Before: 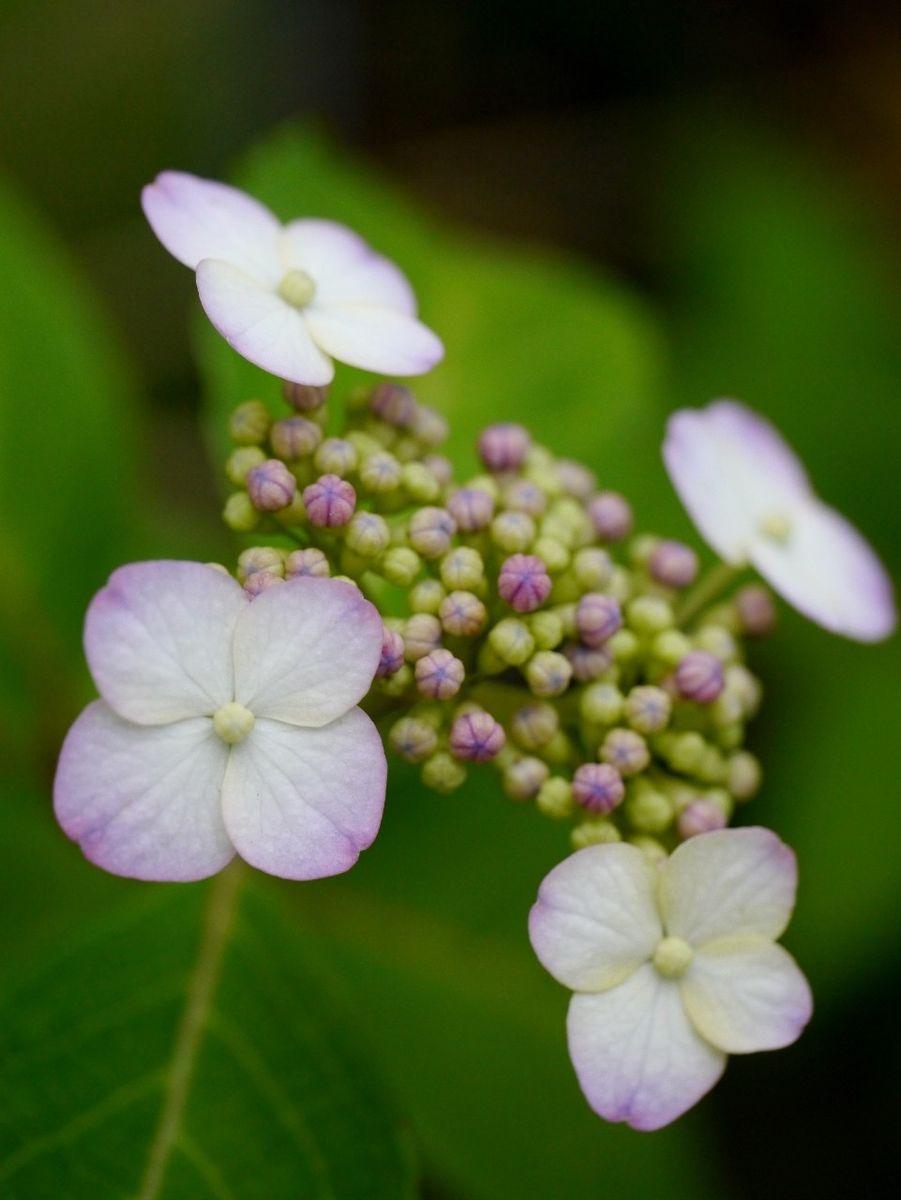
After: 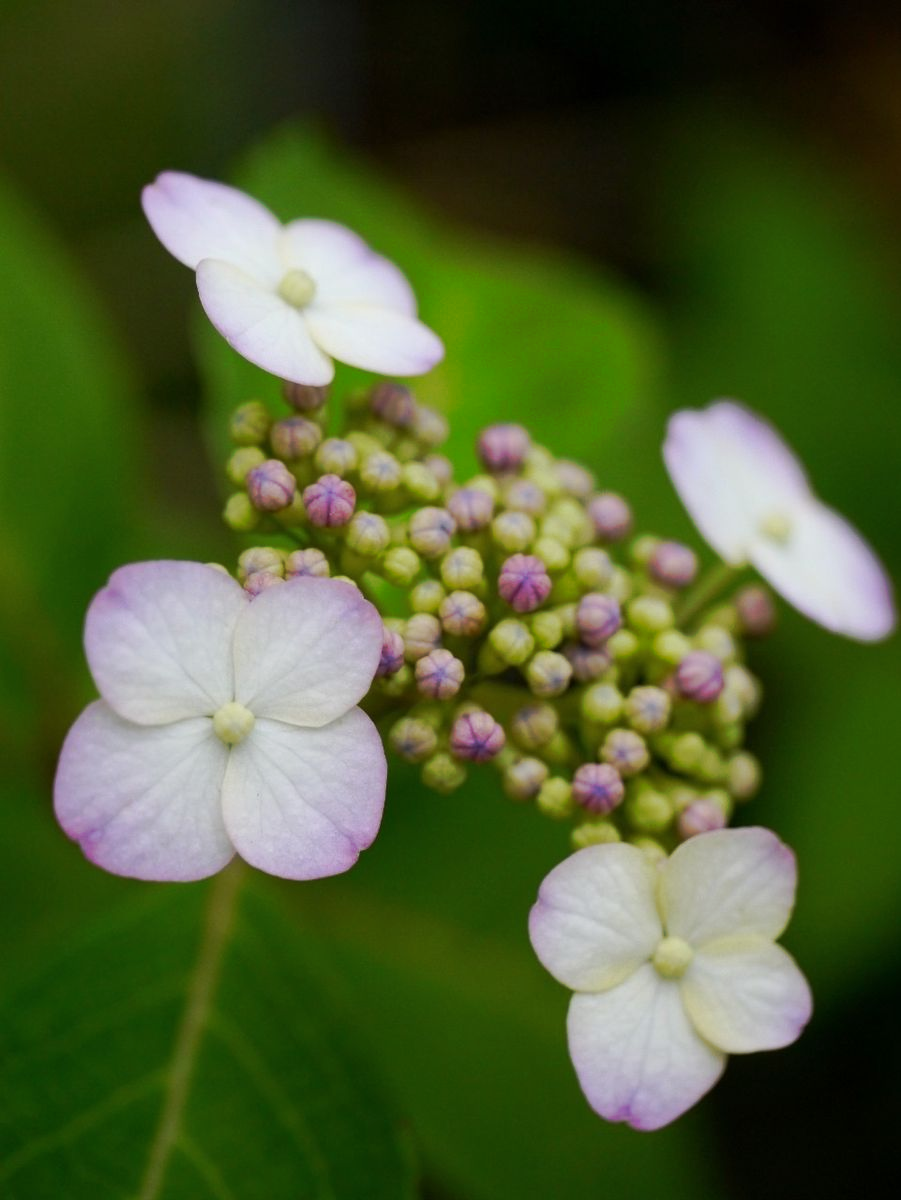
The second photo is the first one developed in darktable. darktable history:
tone curve: curves: ch0 [(0, 0) (0.003, 0.003) (0.011, 0.011) (0.025, 0.024) (0.044, 0.042) (0.069, 0.066) (0.1, 0.095) (0.136, 0.129) (0.177, 0.169) (0.224, 0.214) (0.277, 0.264) (0.335, 0.319) (0.399, 0.38) (0.468, 0.446) (0.543, 0.558) (0.623, 0.636) (0.709, 0.719) (0.801, 0.807) (0.898, 0.901) (1, 1)], preserve colors none
